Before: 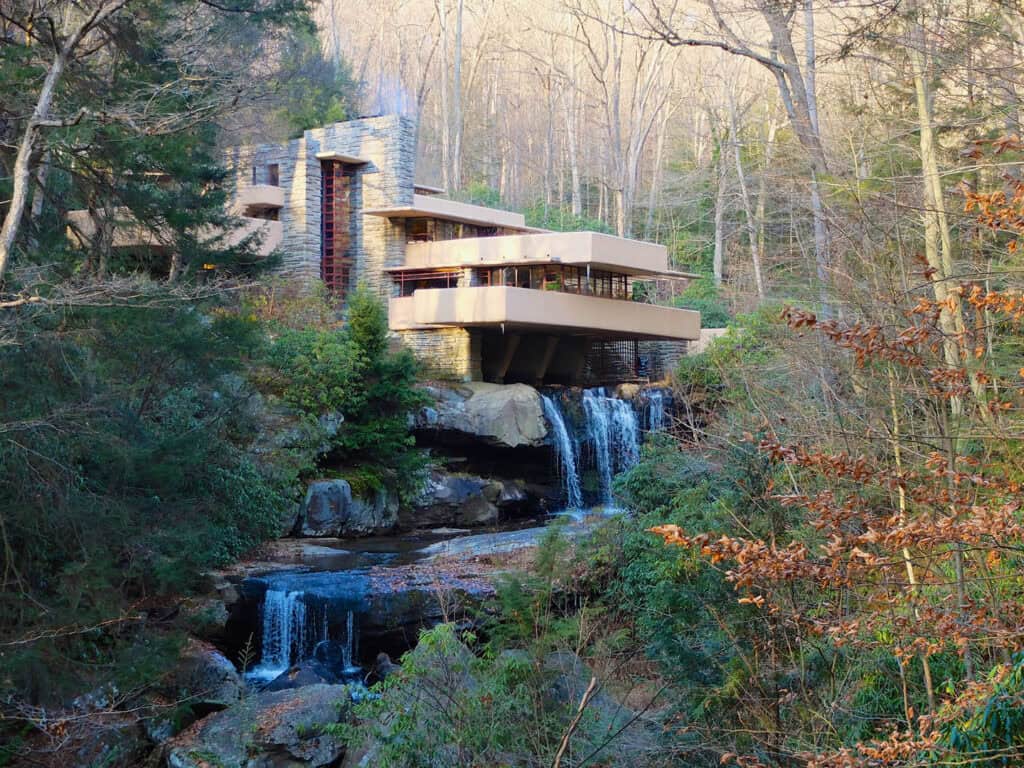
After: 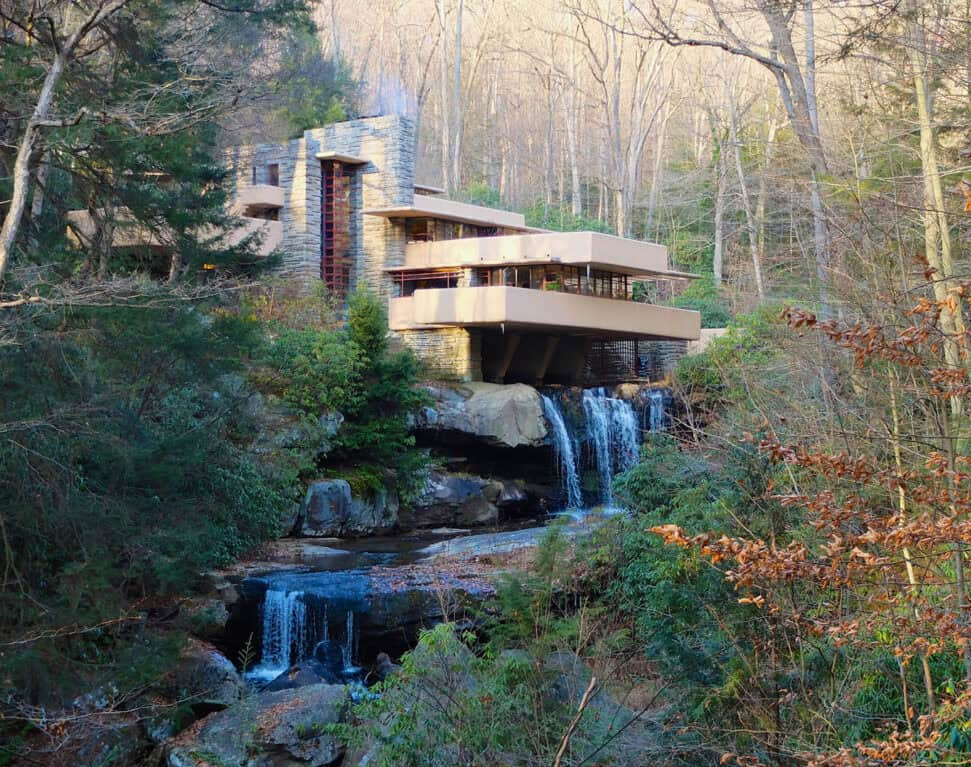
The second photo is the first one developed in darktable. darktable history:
crop and rotate: left 0%, right 5.101%
